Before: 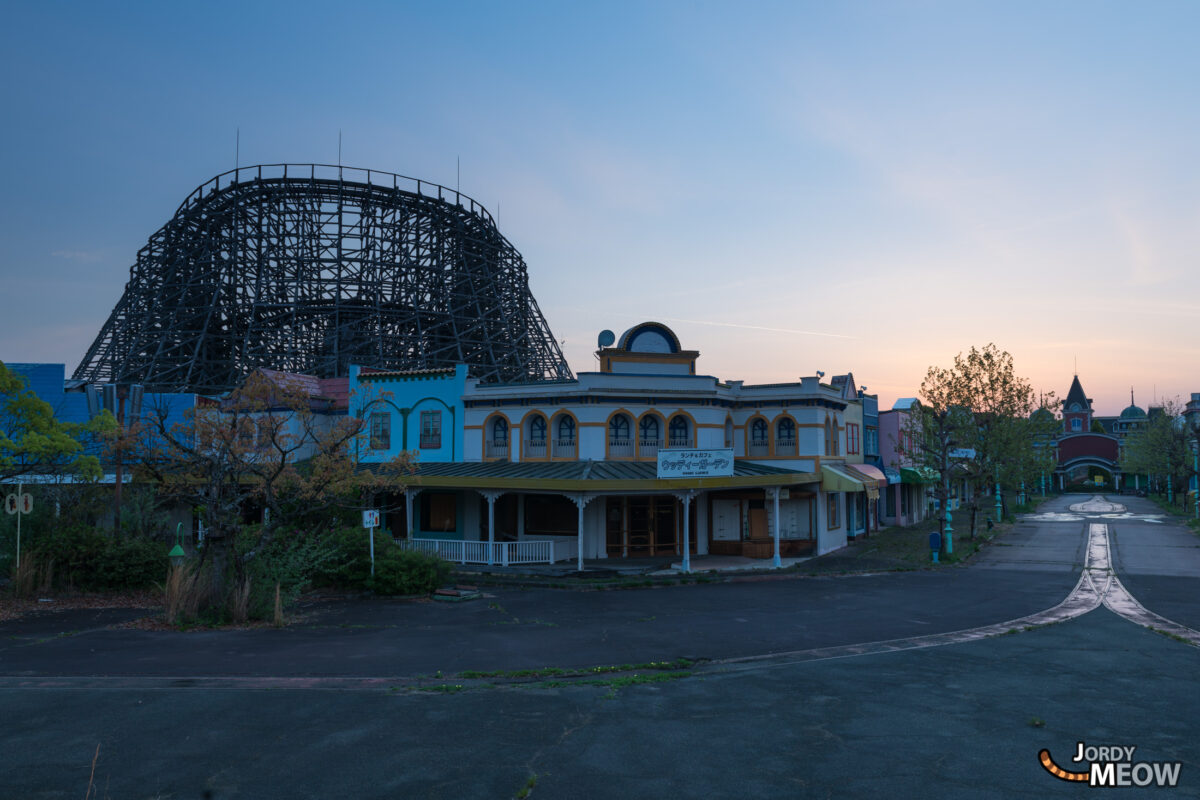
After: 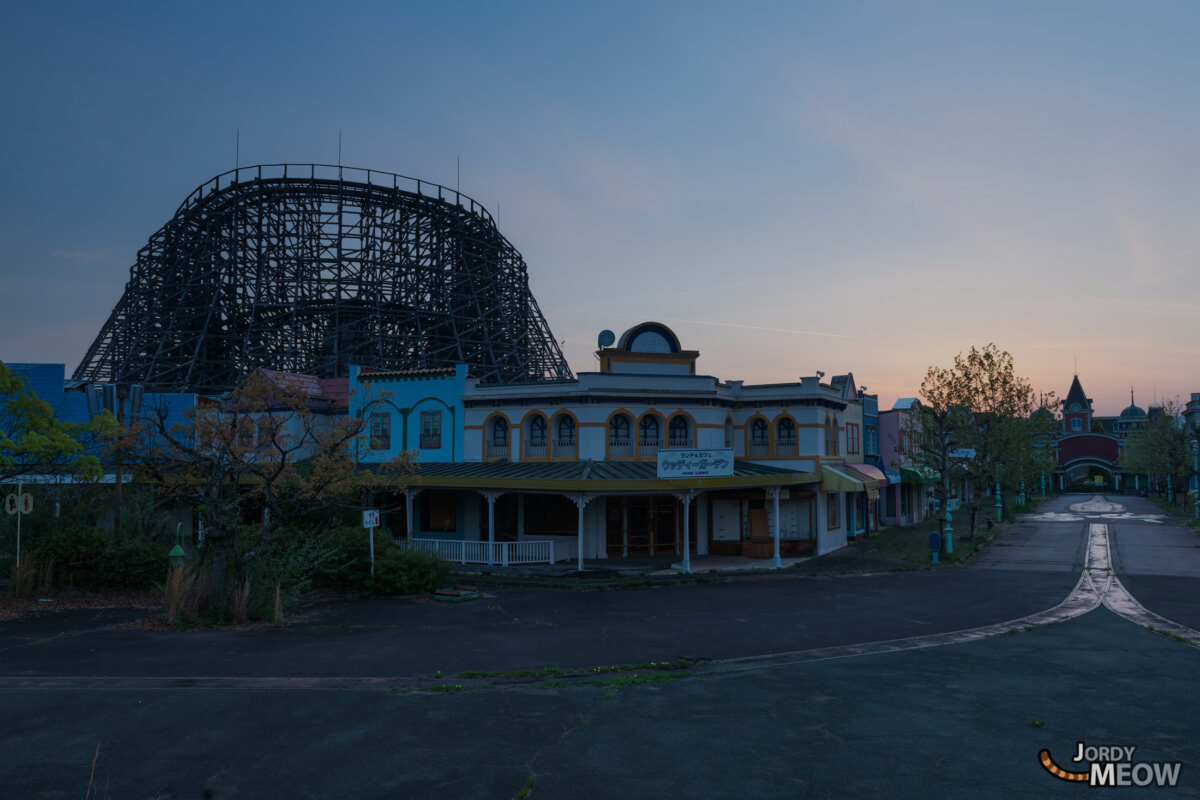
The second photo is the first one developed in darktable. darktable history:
exposure: black level correction 0, exposure -0.721 EV, compensate highlight preservation false
white balance: emerald 1
